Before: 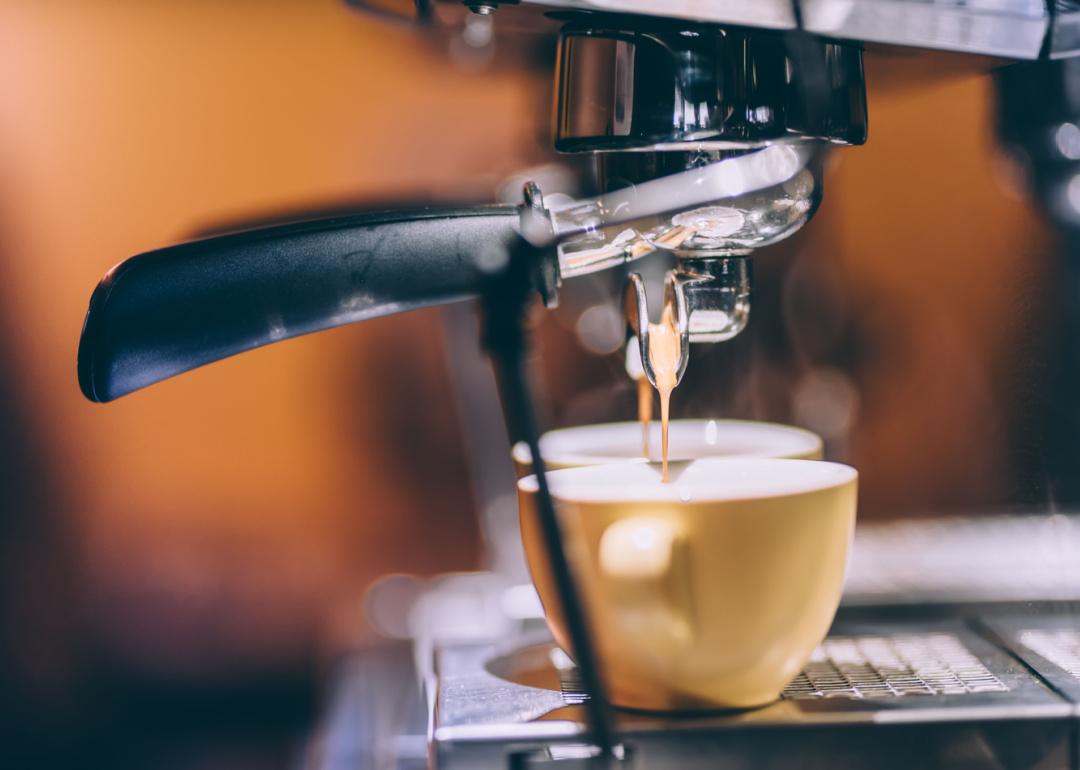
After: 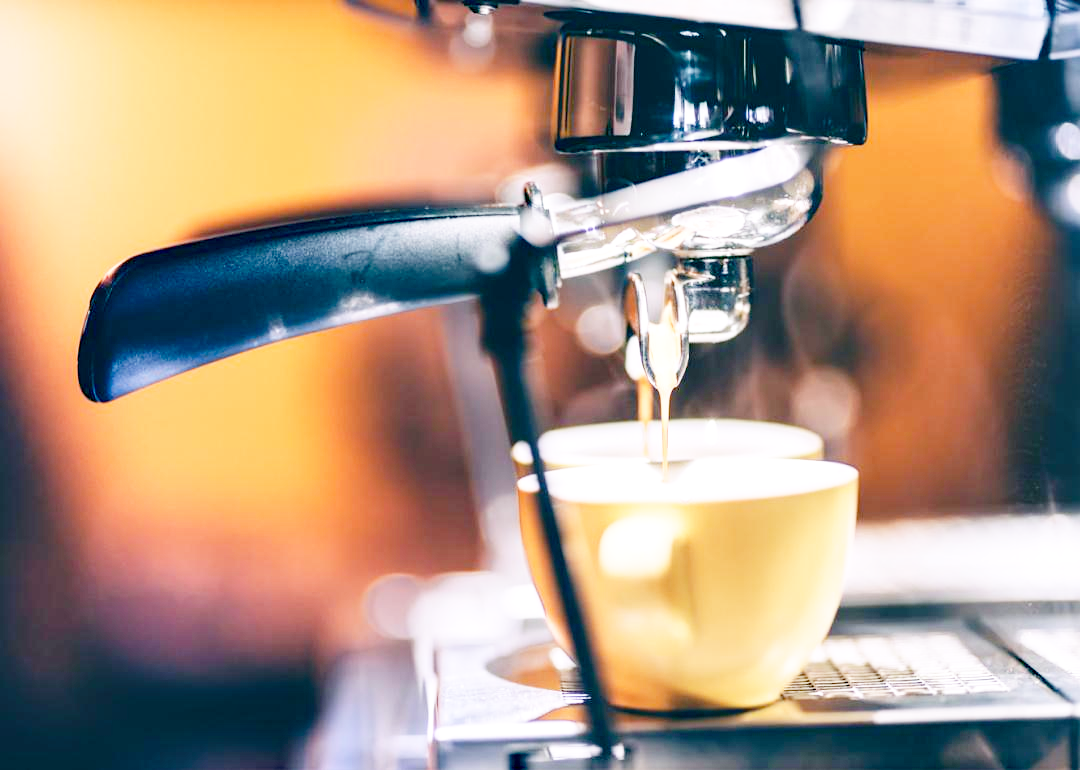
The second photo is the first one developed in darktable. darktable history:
base curve: curves: ch0 [(0, 0) (0.028, 0.03) (0.105, 0.232) (0.387, 0.748) (0.754, 0.968) (1, 1)], fusion 1, preserve colors none
